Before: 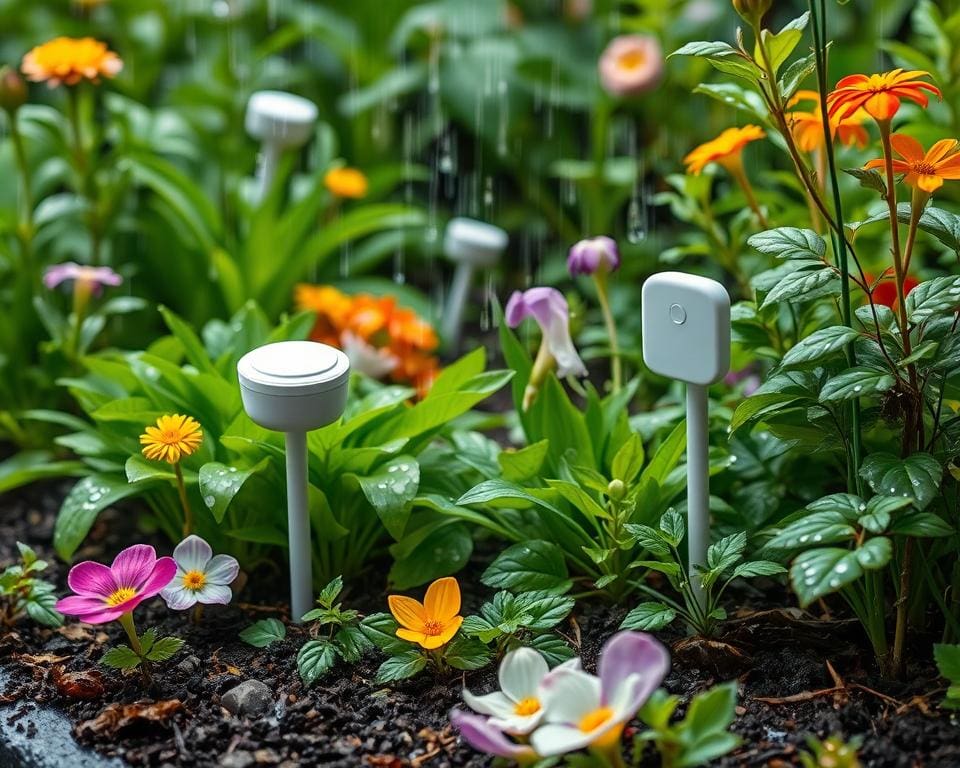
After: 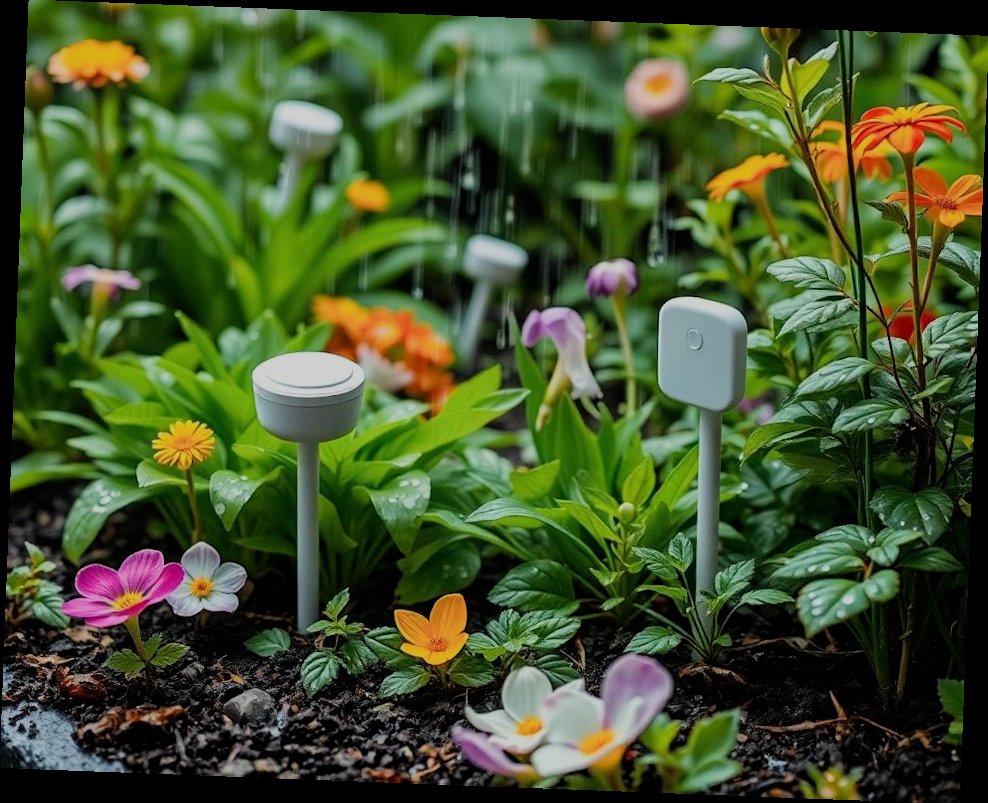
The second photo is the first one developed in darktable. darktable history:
filmic rgb: black relative exposure -7.32 EV, white relative exposure 5.09 EV, hardness 3.2
rotate and perspective: rotation 2.17°, automatic cropping off
